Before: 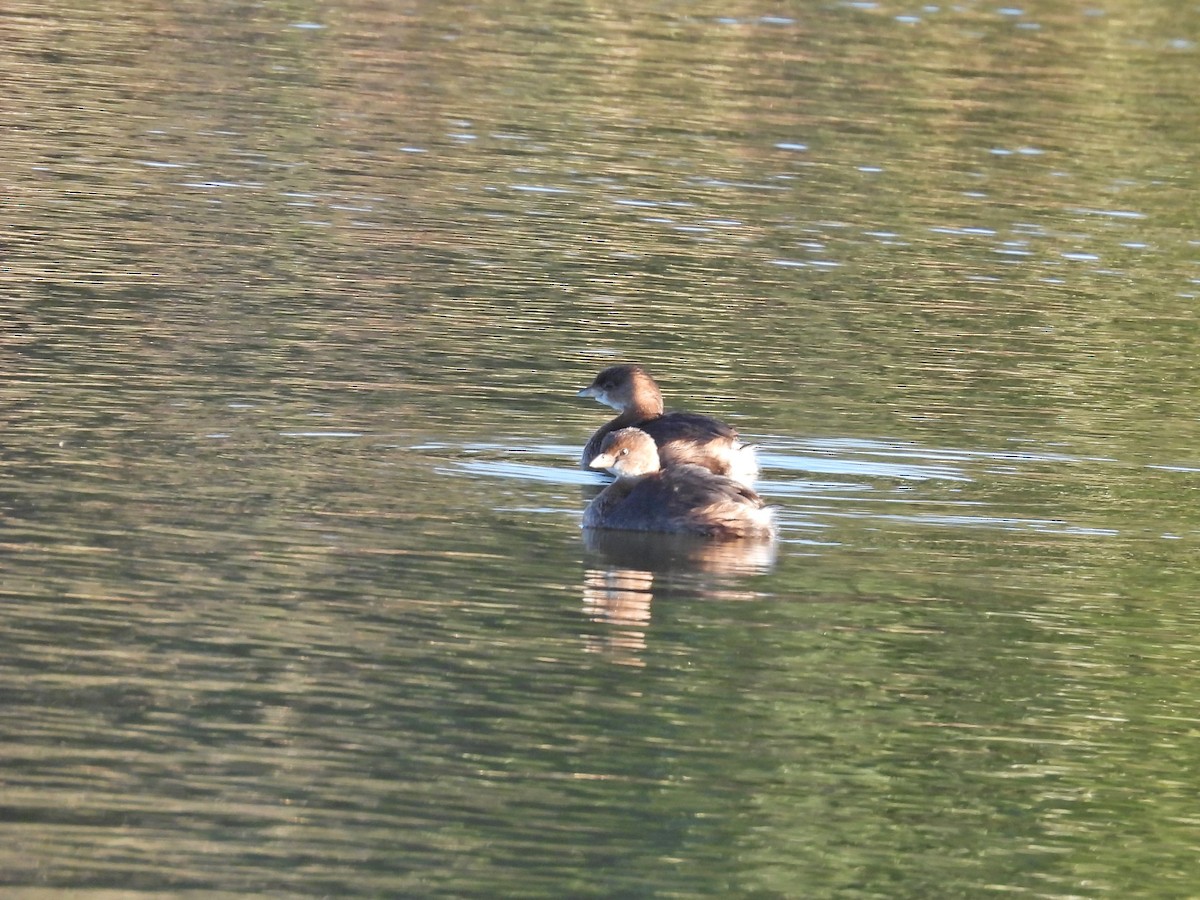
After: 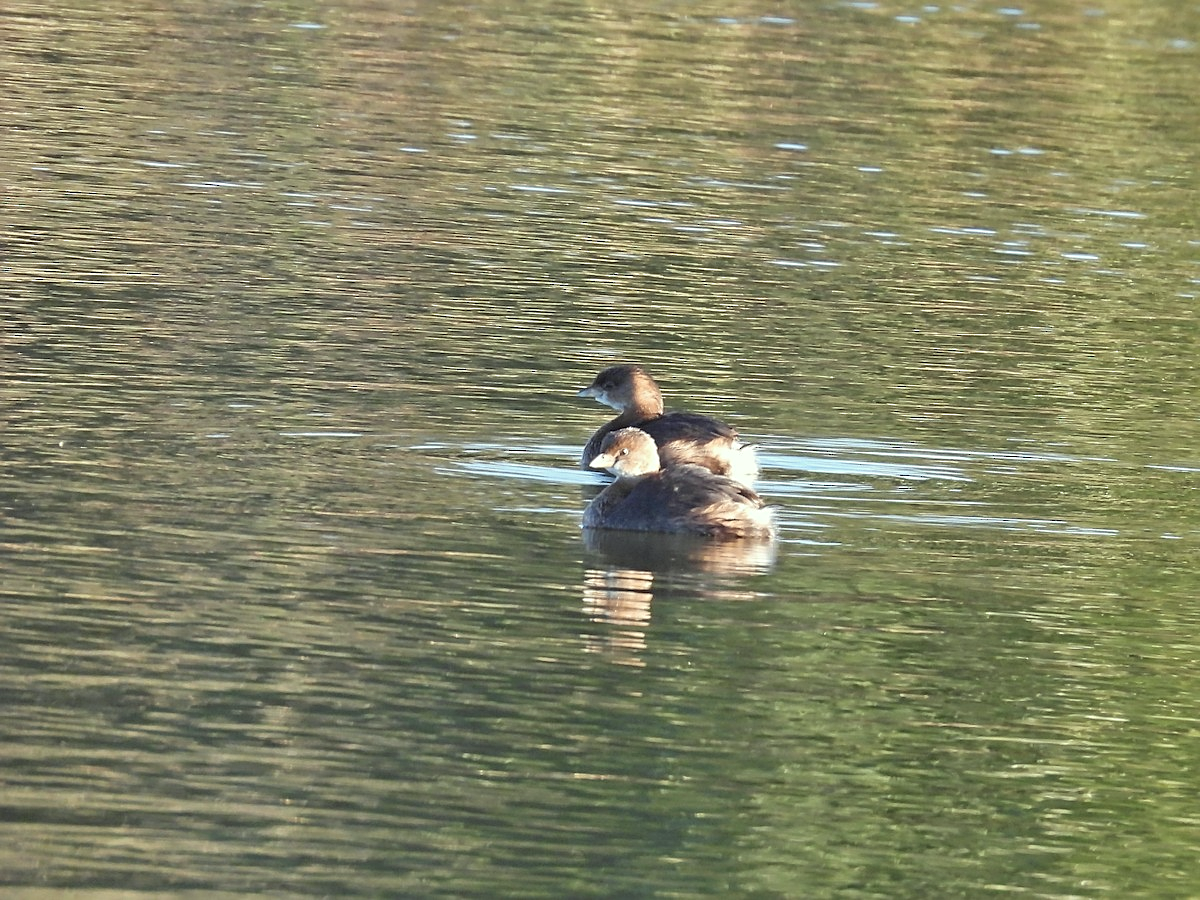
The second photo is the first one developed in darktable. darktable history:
sharpen: on, module defaults
color correction: highlights a* -4.78, highlights b* 5.05, saturation 0.944
